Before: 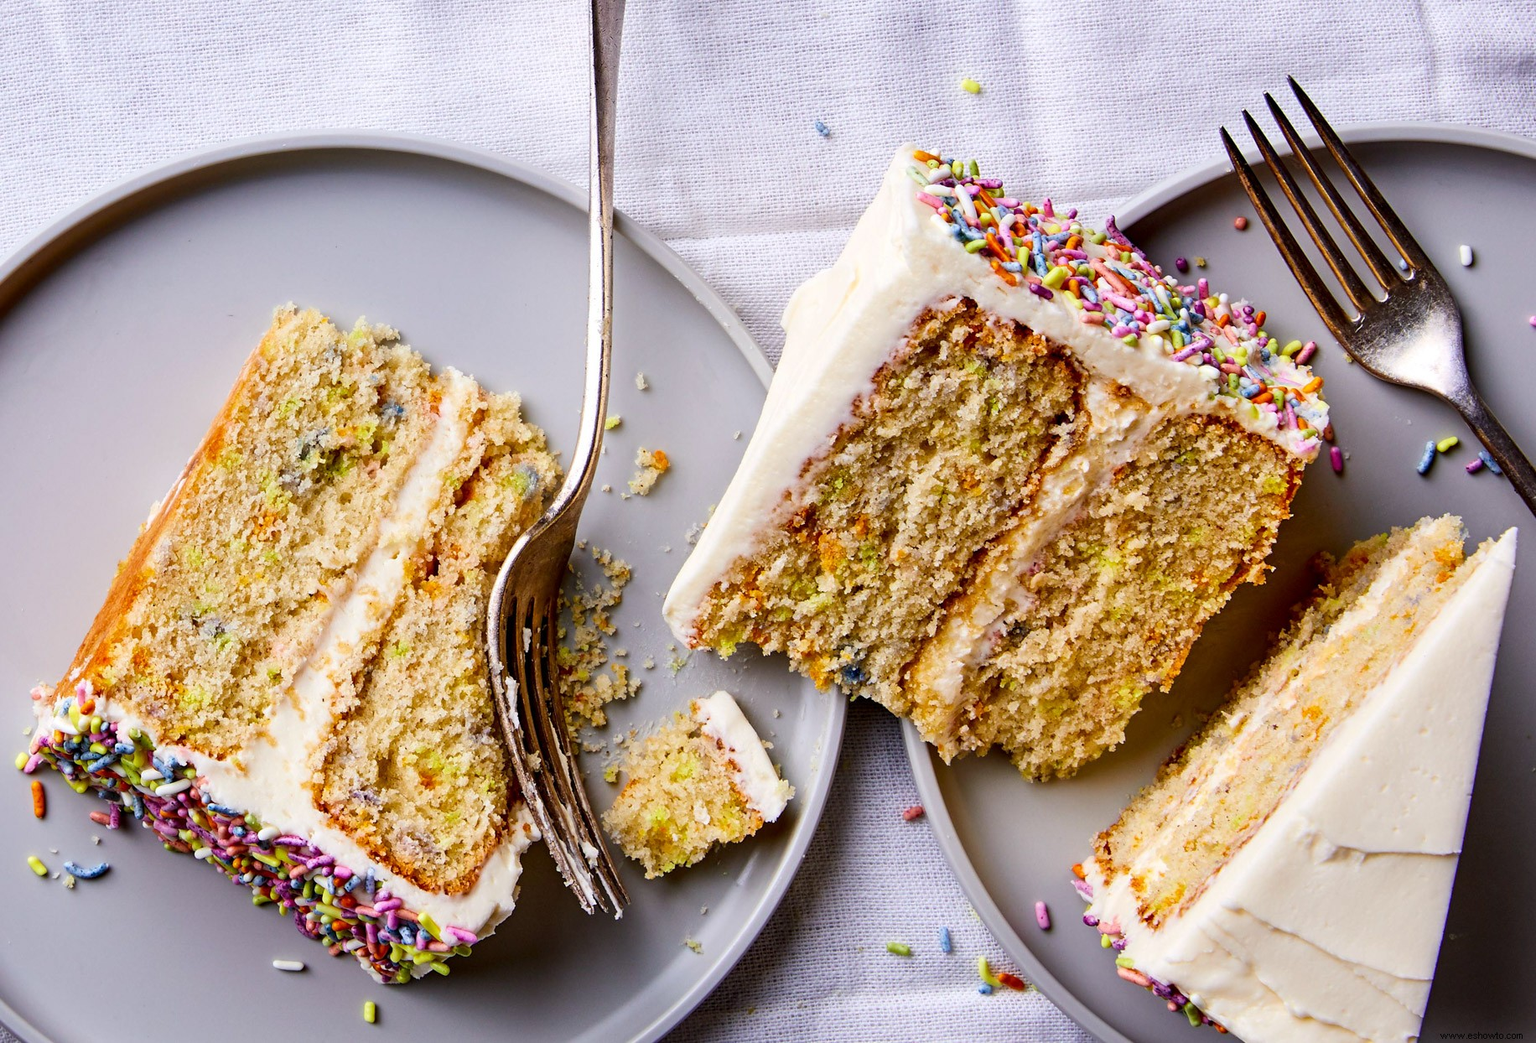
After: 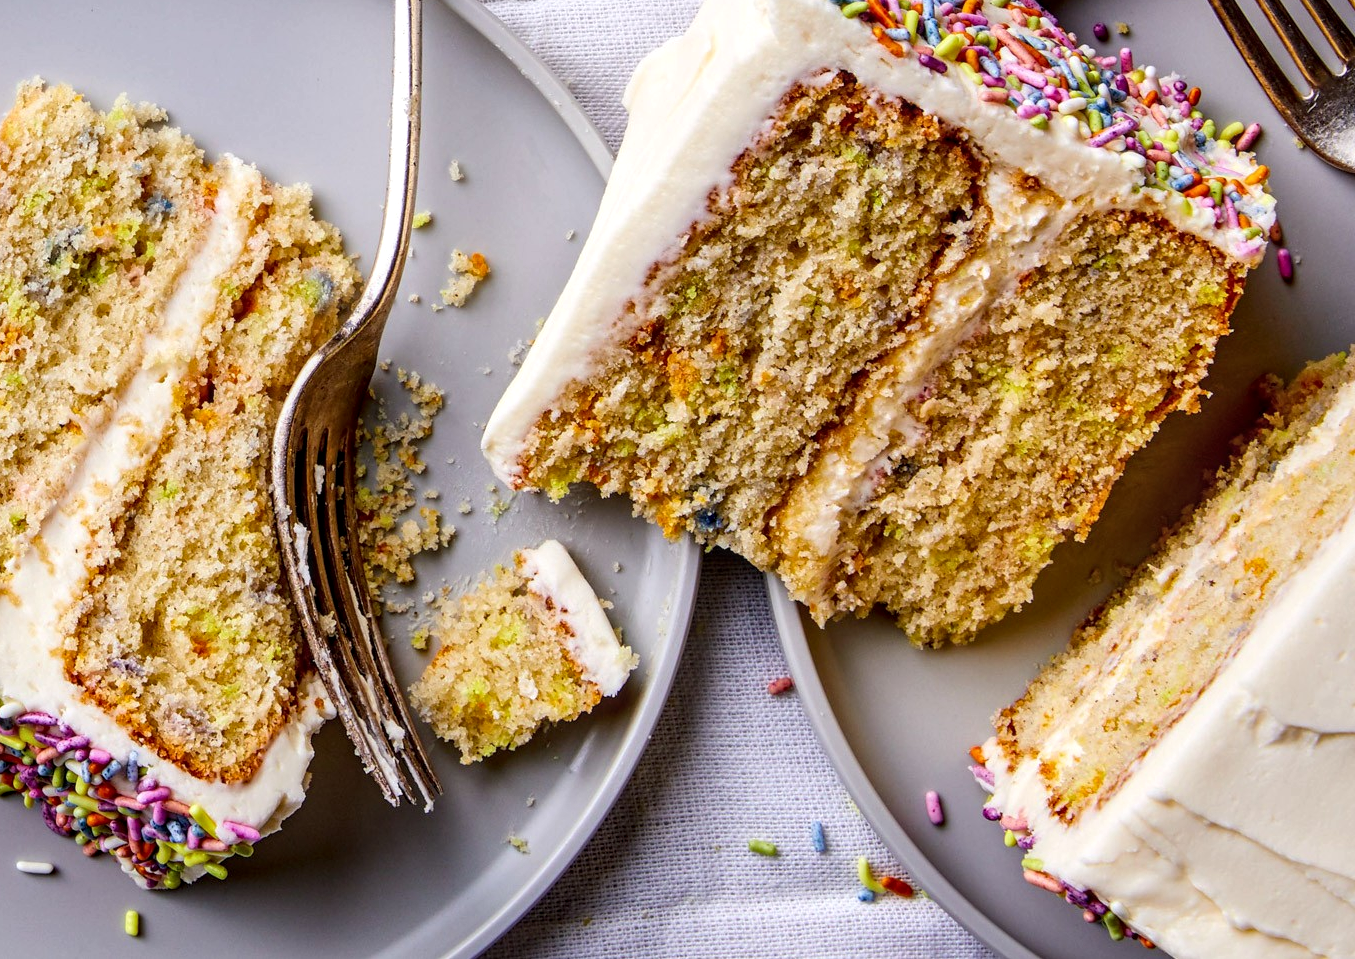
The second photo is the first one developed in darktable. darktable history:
crop: left 16.867%, top 22.871%, right 9.146%
local contrast: on, module defaults
